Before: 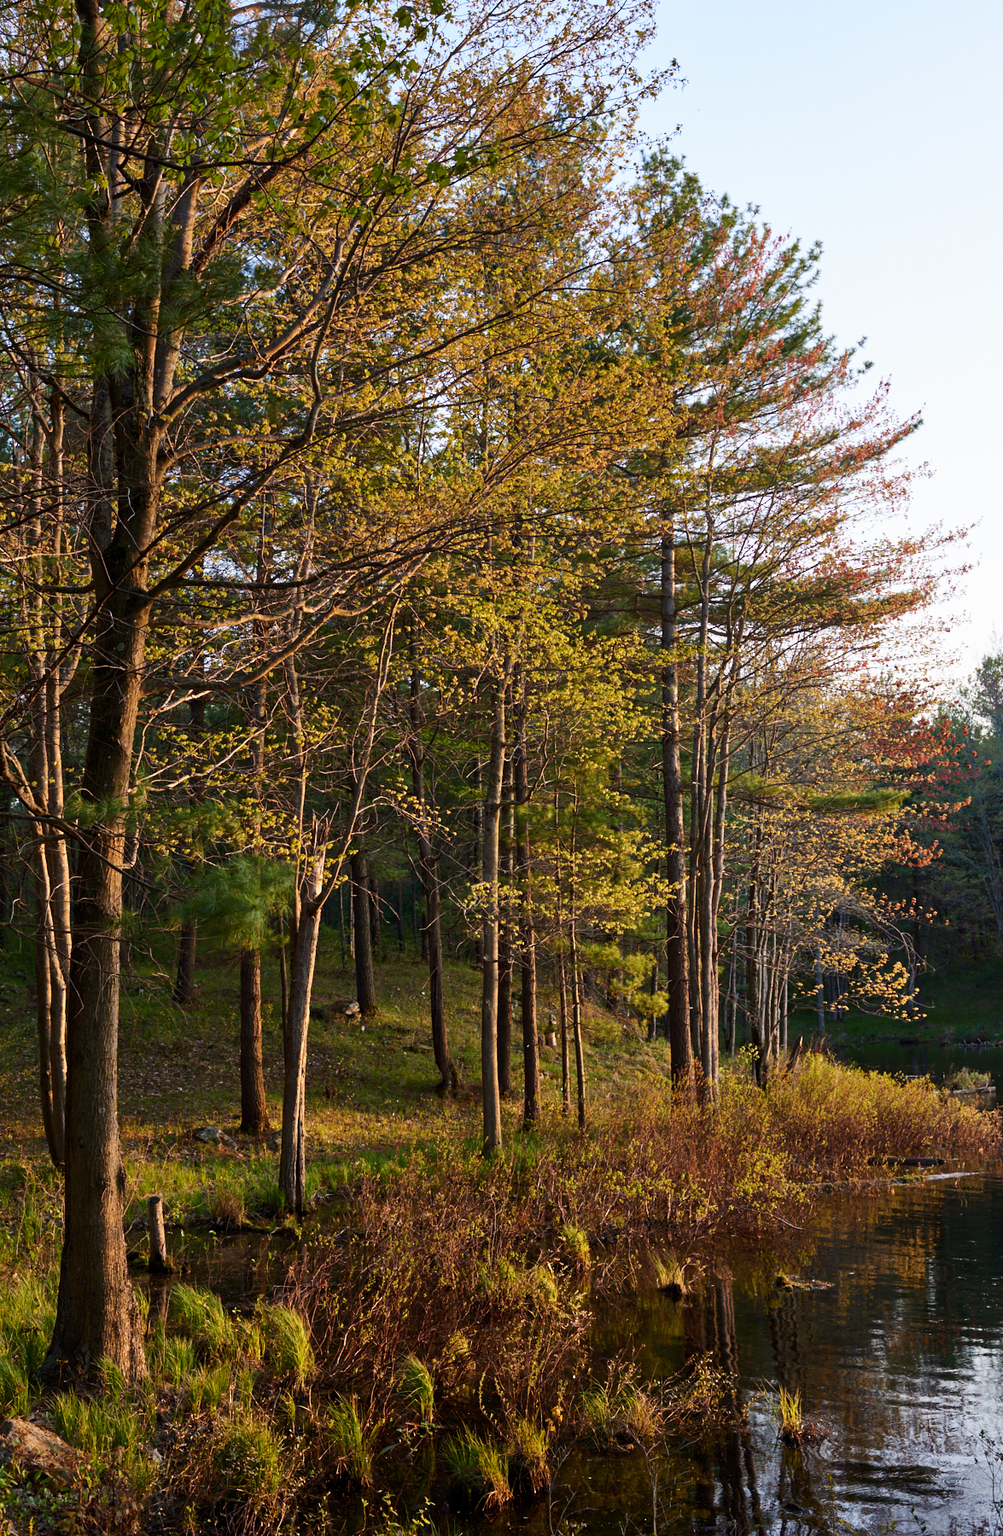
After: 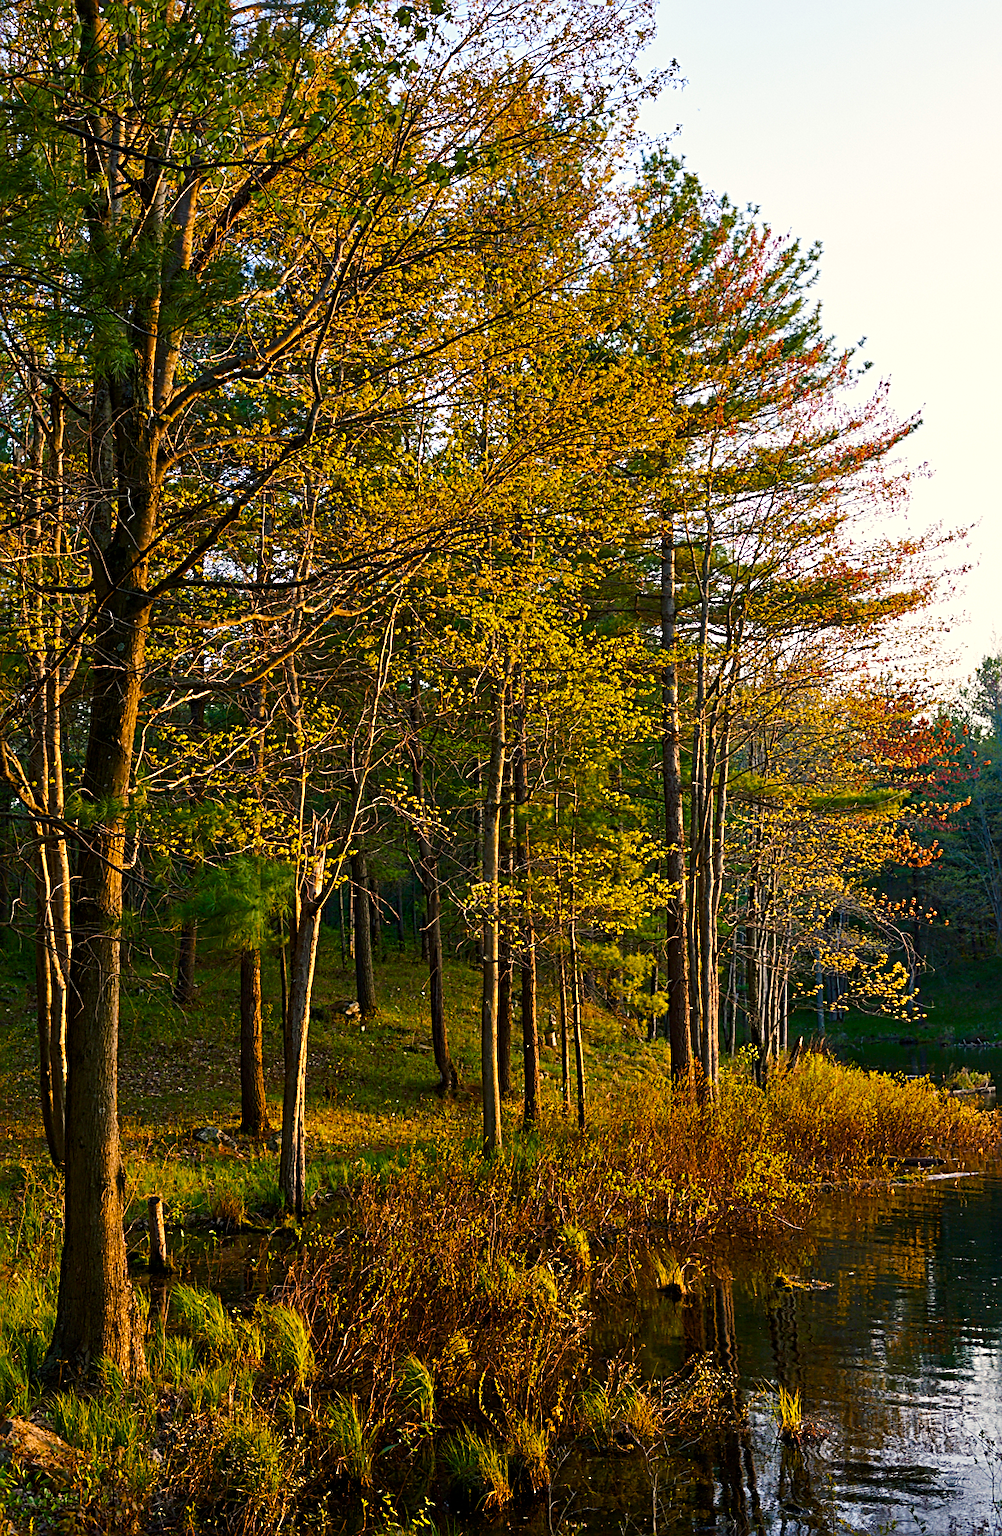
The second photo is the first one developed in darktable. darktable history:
sharpen: radius 2.533, amount 0.625
color balance rgb: shadows lift › luminance -7.495%, shadows lift › chroma 2.277%, shadows lift › hue 168.2°, highlights gain › chroma 3.082%, highlights gain › hue 71.87°, perceptual saturation grading › global saturation 36.895%, perceptual saturation grading › shadows 35.55%, perceptual brilliance grading › global brilliance 2.756%
local contrast: mode bilateral grid, contrast 16, coarseness 35, detail 105%, midtone range 0.2
